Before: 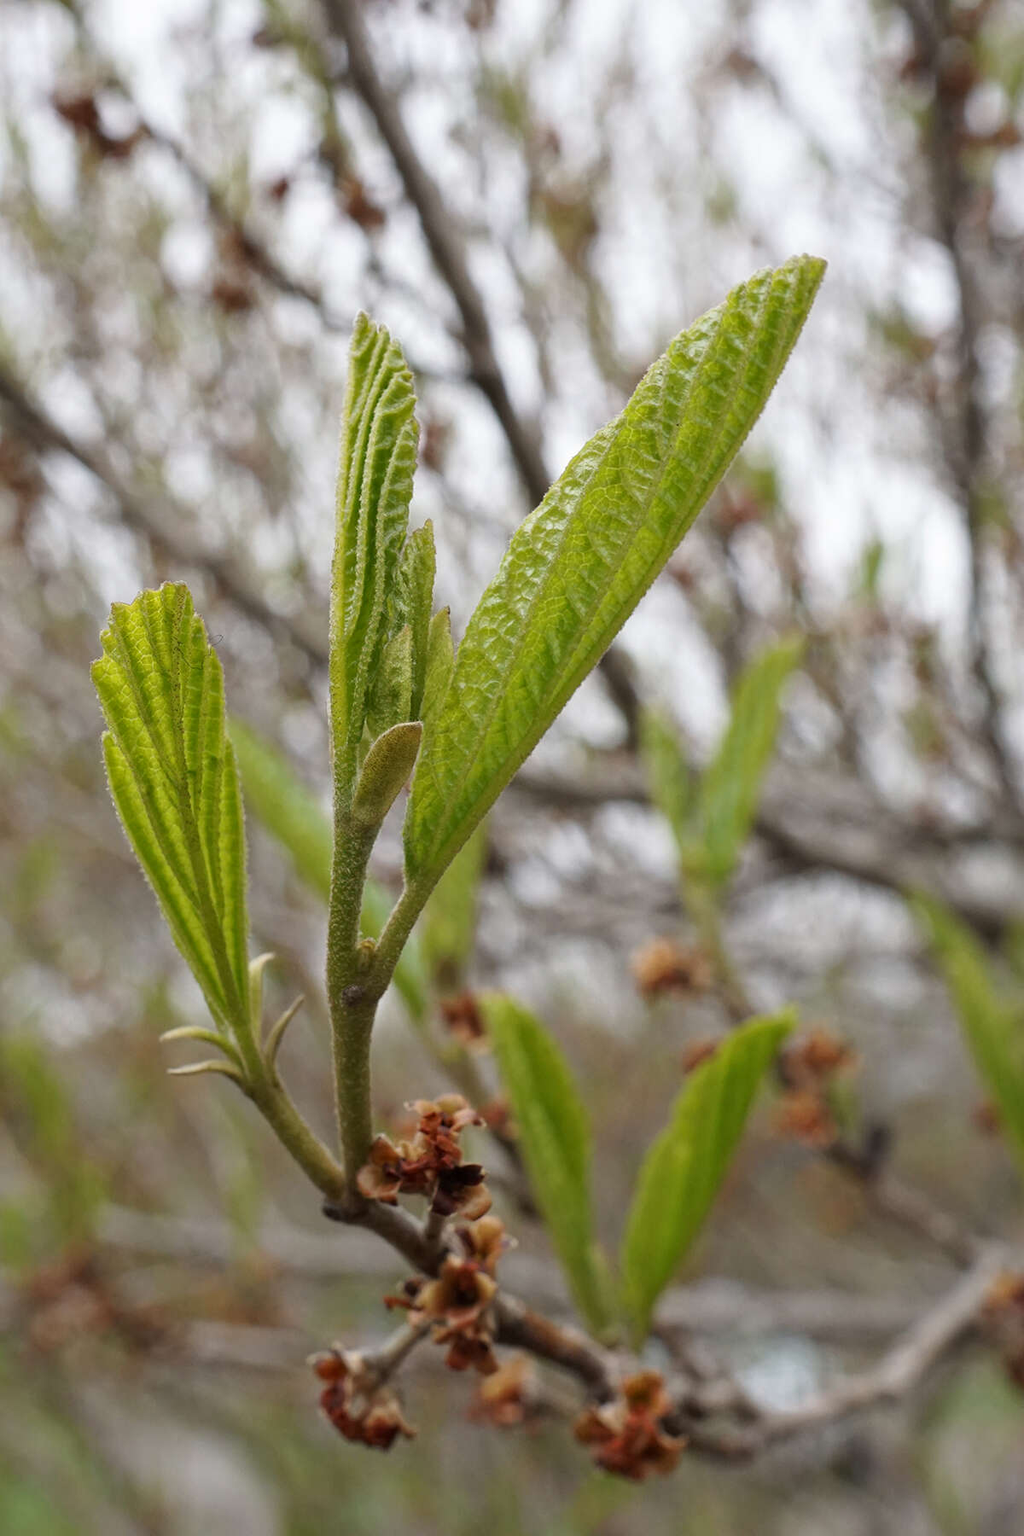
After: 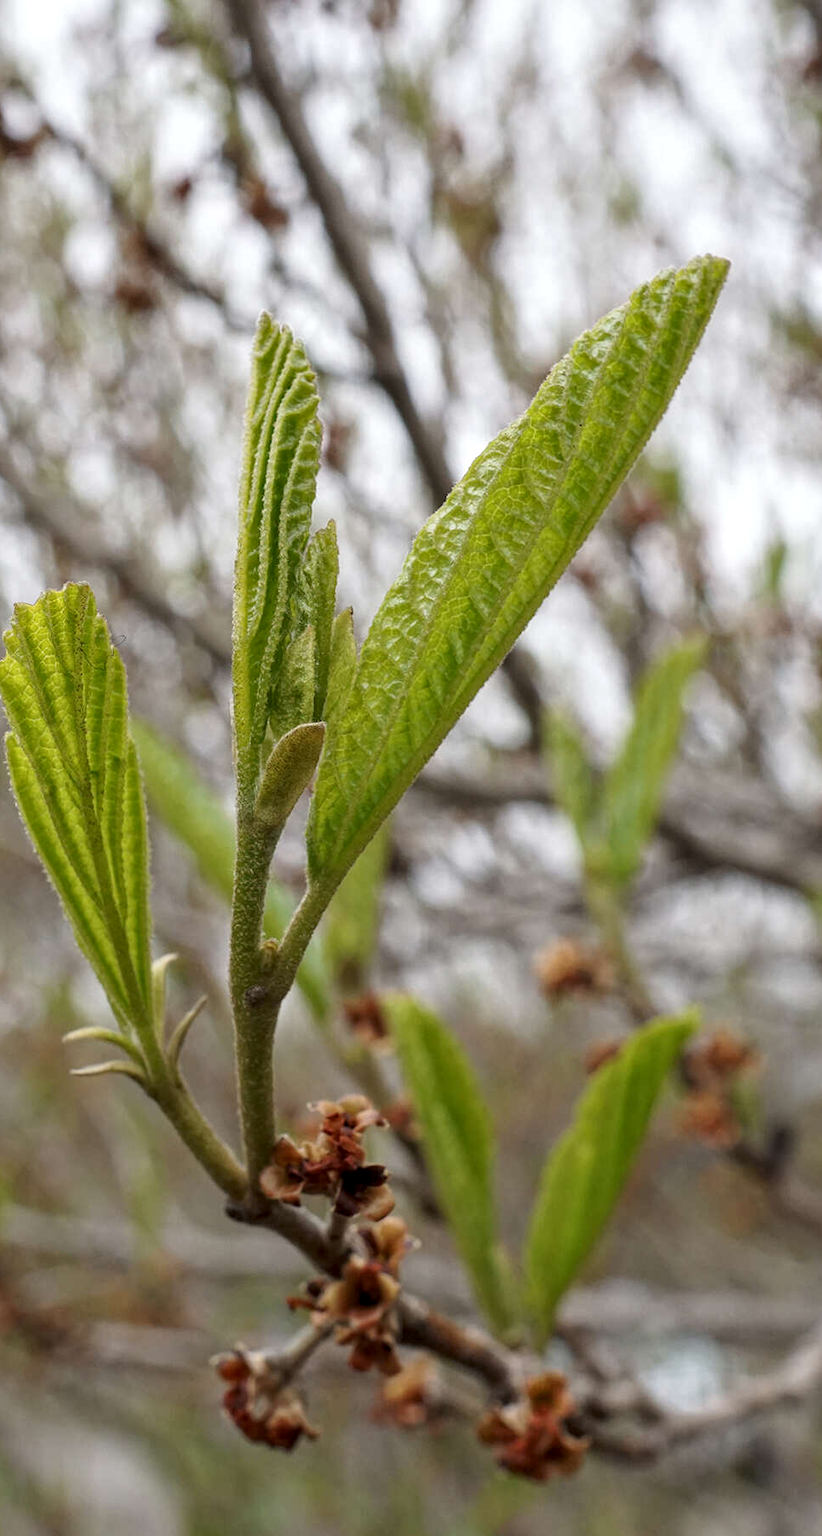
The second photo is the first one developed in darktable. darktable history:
color zones: curves: ch0 [(0, 0.5) (0.143, 0.5) (0.286, 0.5) (0.429, 0.5) (0.571, 0.5) (0.714, 0.476) (0.857, 0.5) (1, 0.5)]; ch2 [(0, 0.5) (0.143, 0.5) (0.286, 0.5) (0.429, 0.5) (0.571, 0.5) (0.714, 0.487) (0.857, 0.5) (1, 0.5)]
local contrast: on, module defaults
crop and rotate: left 9.509%, right 10.212%
